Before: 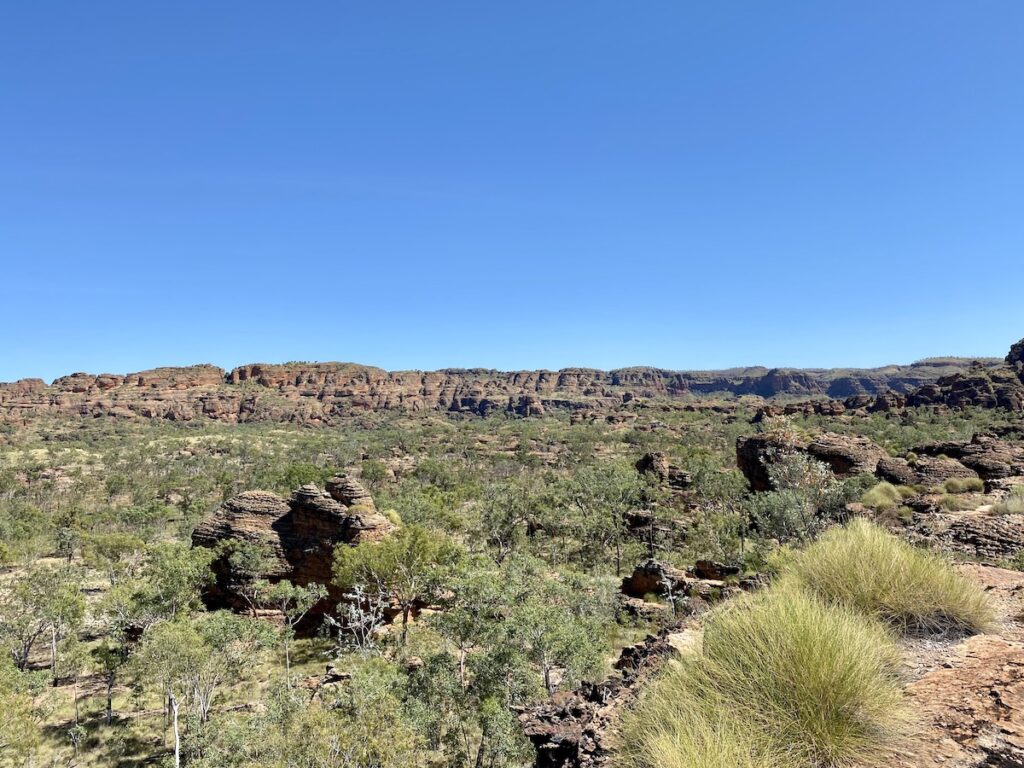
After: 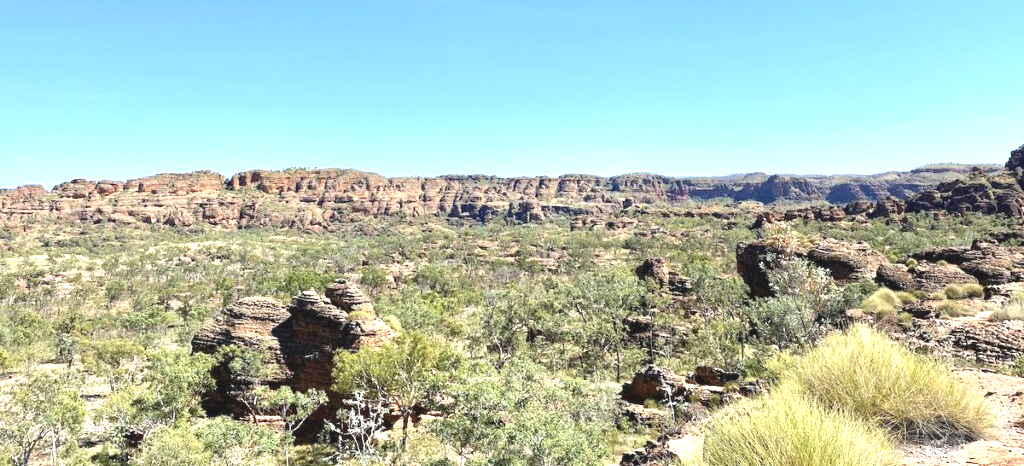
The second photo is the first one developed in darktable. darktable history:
exposure: black level correction -0.005, exposure 1.002 EV, compensate highlight preservation false
crop and rotate: top 25.357%, bottom 13.942%
